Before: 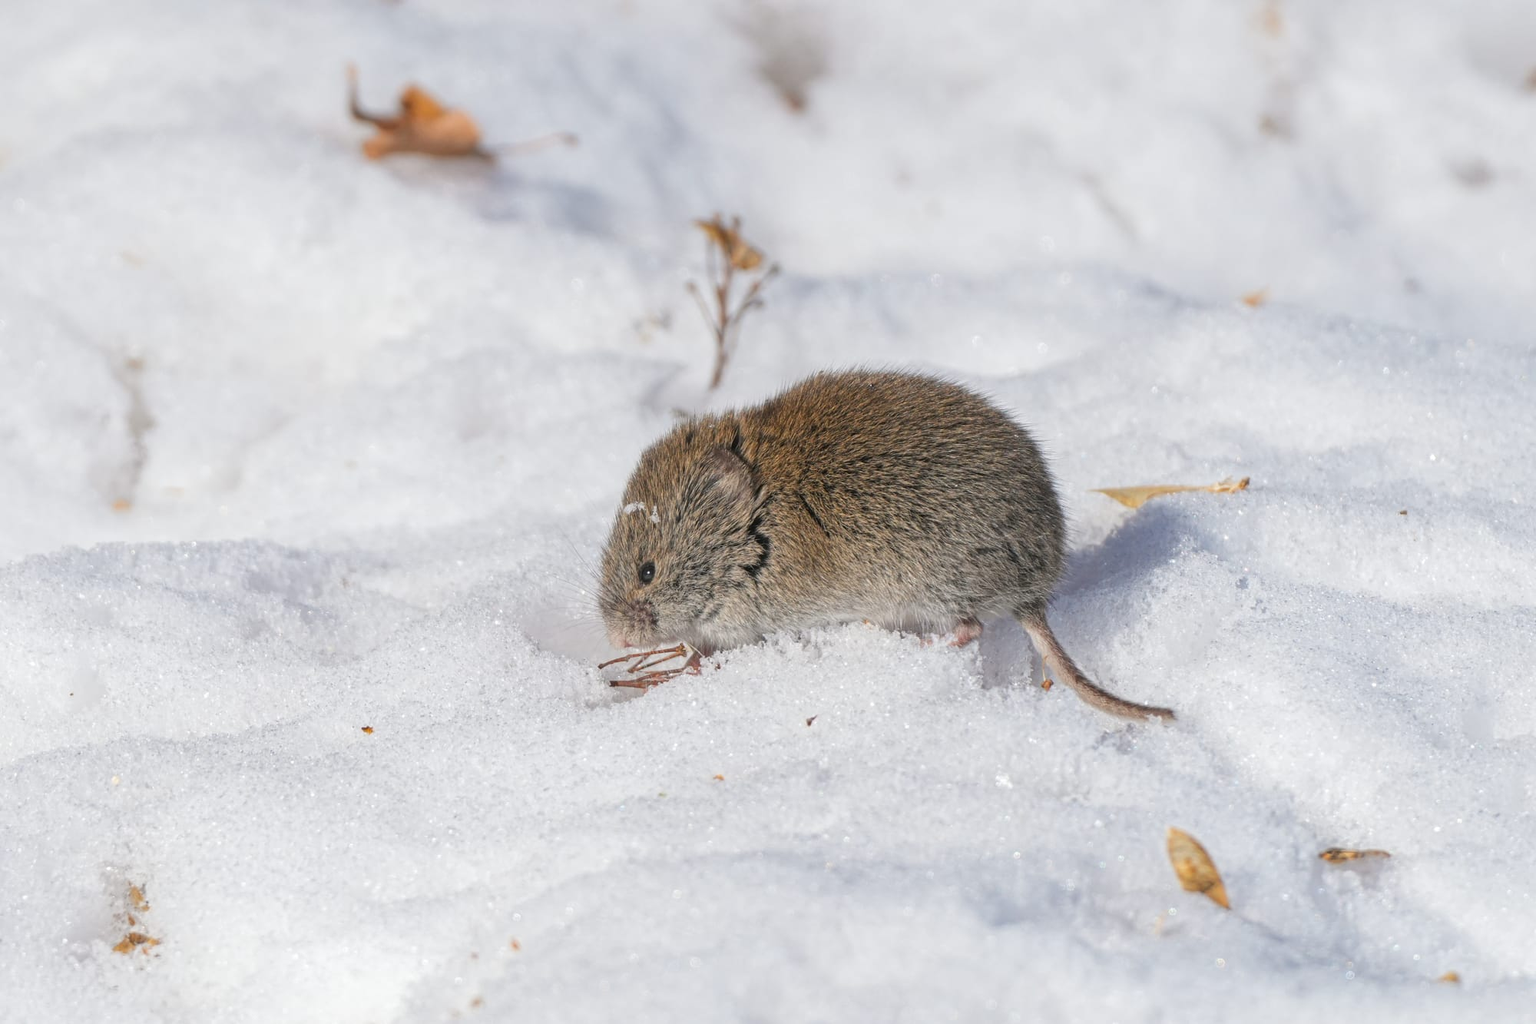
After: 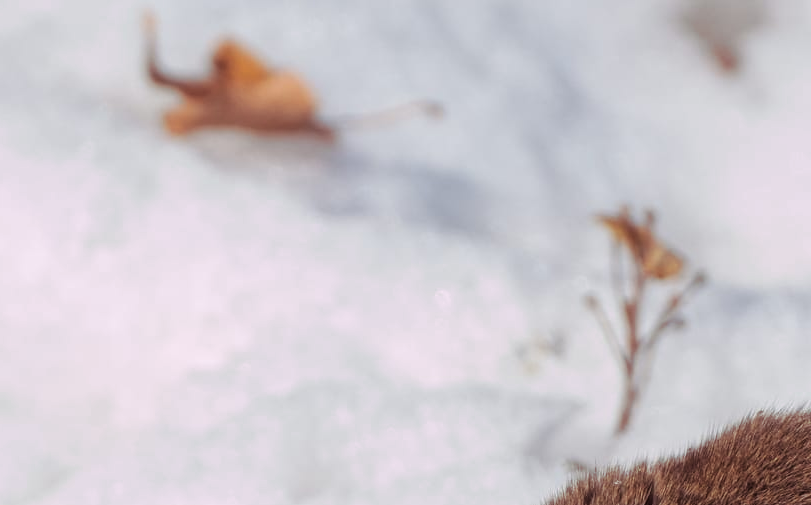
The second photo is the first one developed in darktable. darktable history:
crop: left 15.452%, top 5.459%, right 43.956%, bottom 56.62%
split-toning: highlights › hue 298.8°, highlights › saturation 0.73, compress 41.76%
